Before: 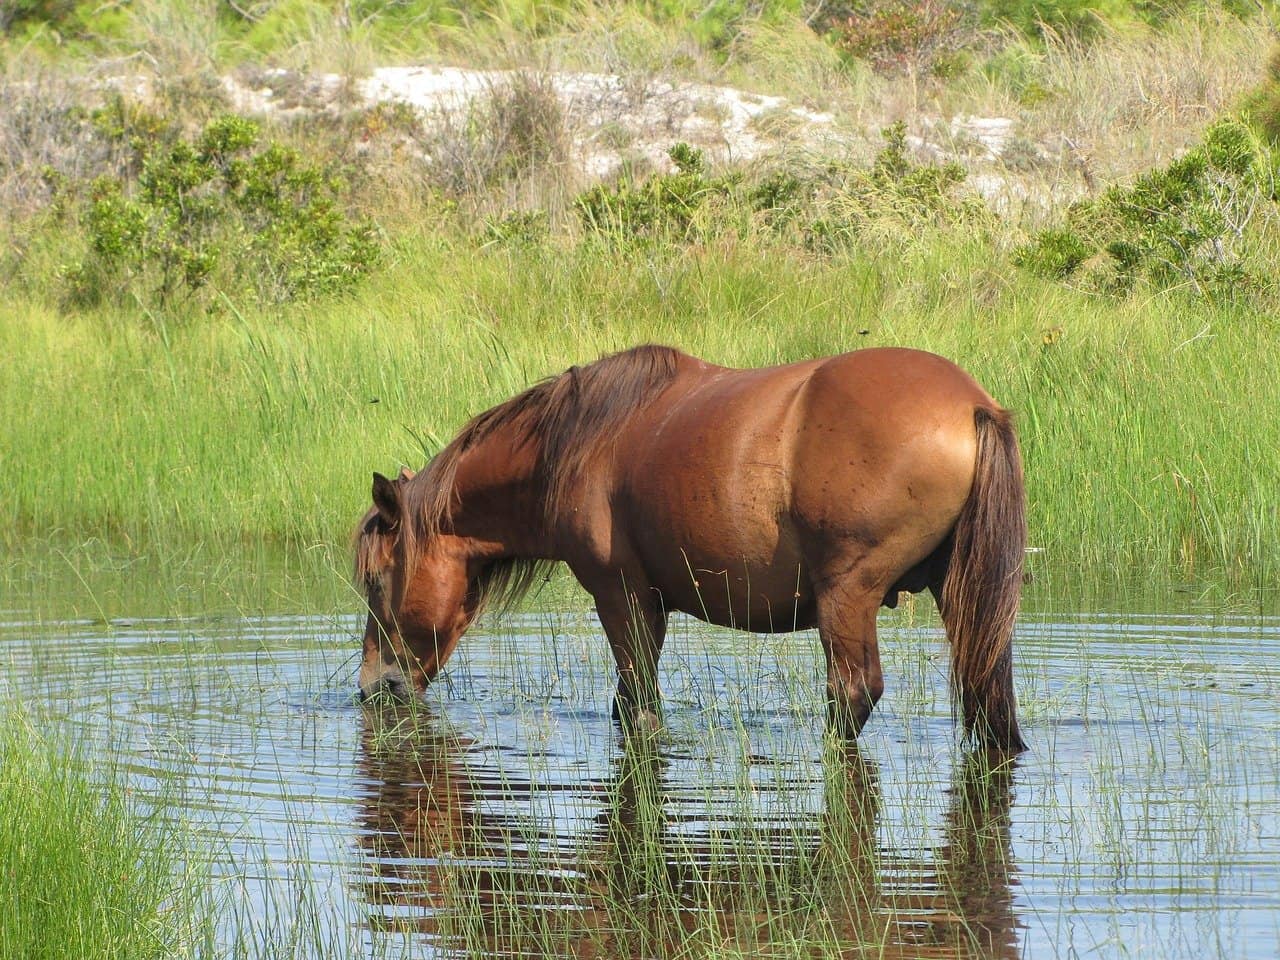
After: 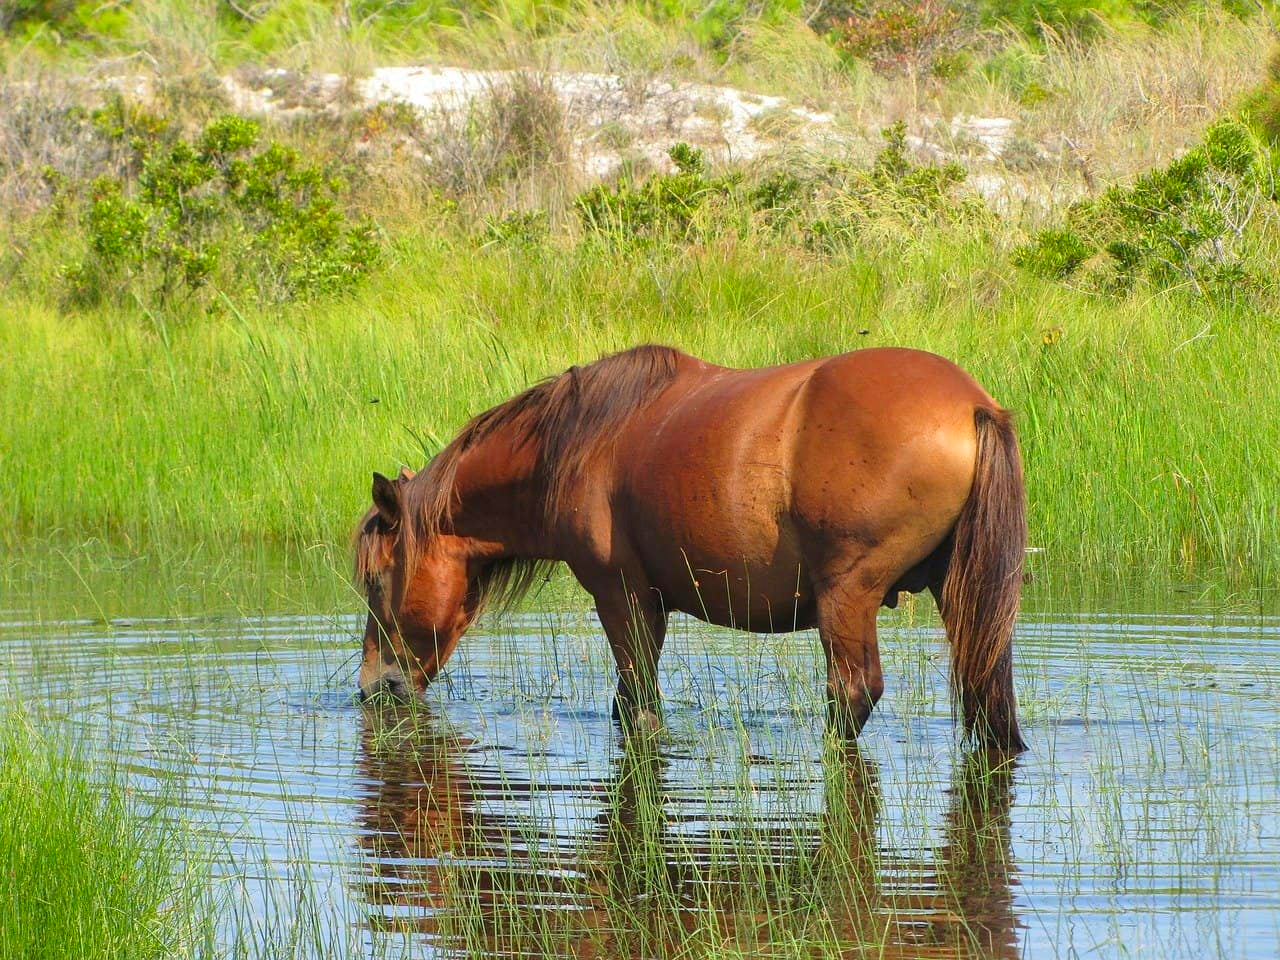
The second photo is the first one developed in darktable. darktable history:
color correction: highlights b* -0.036, saturation 1.34
